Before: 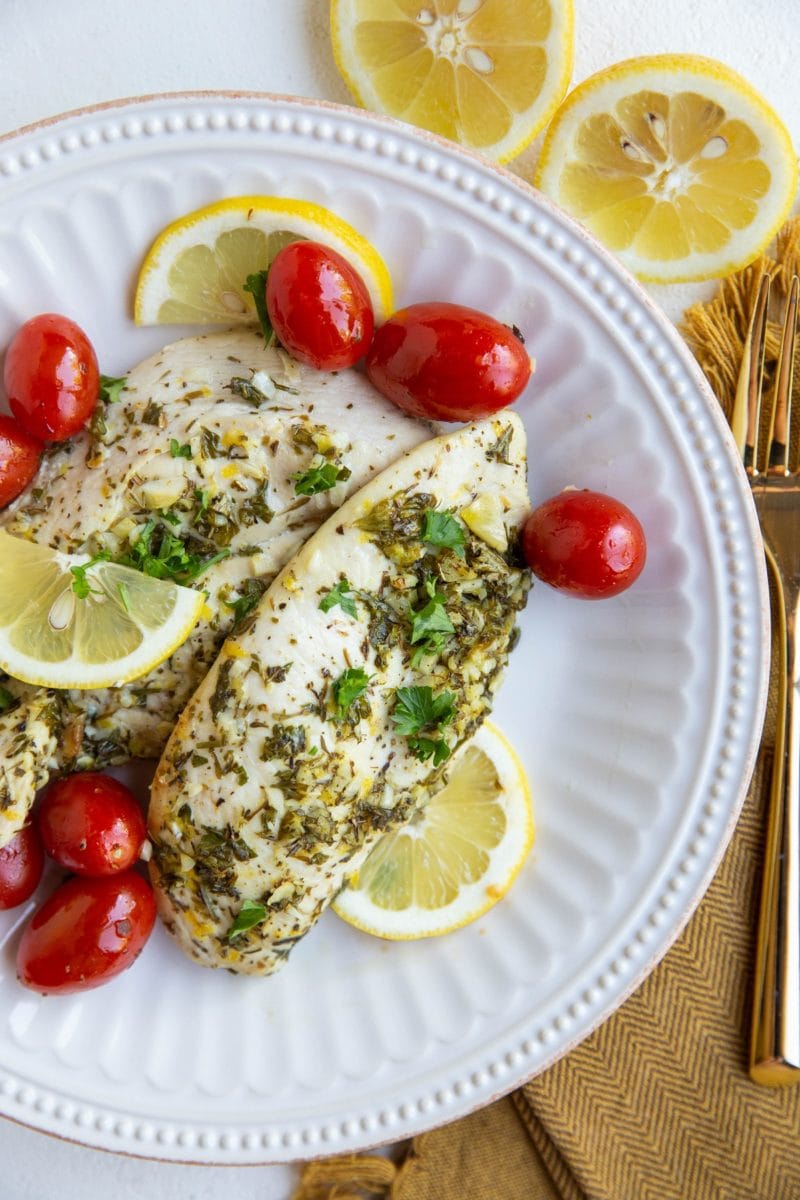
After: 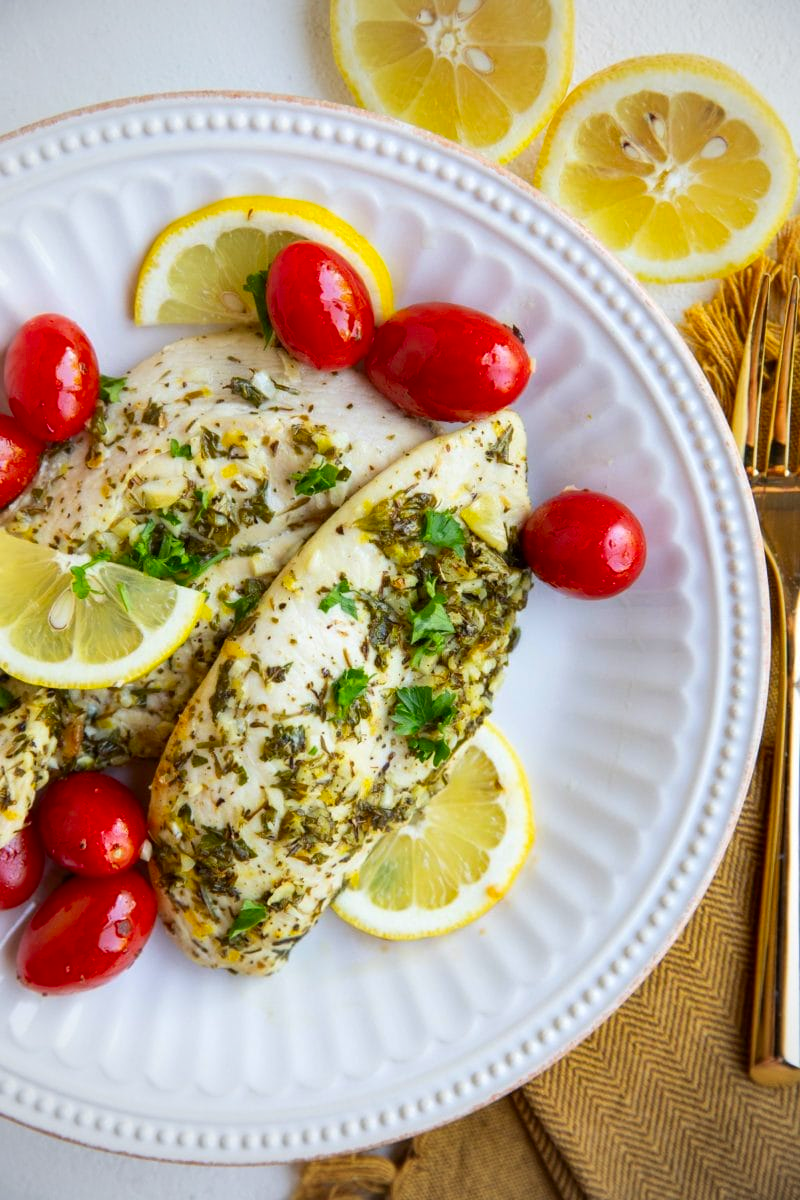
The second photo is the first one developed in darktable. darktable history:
contrast brightness saturation: contrast 0.09, saturation 0.28
vignetting: fall-off radius 60.92%
